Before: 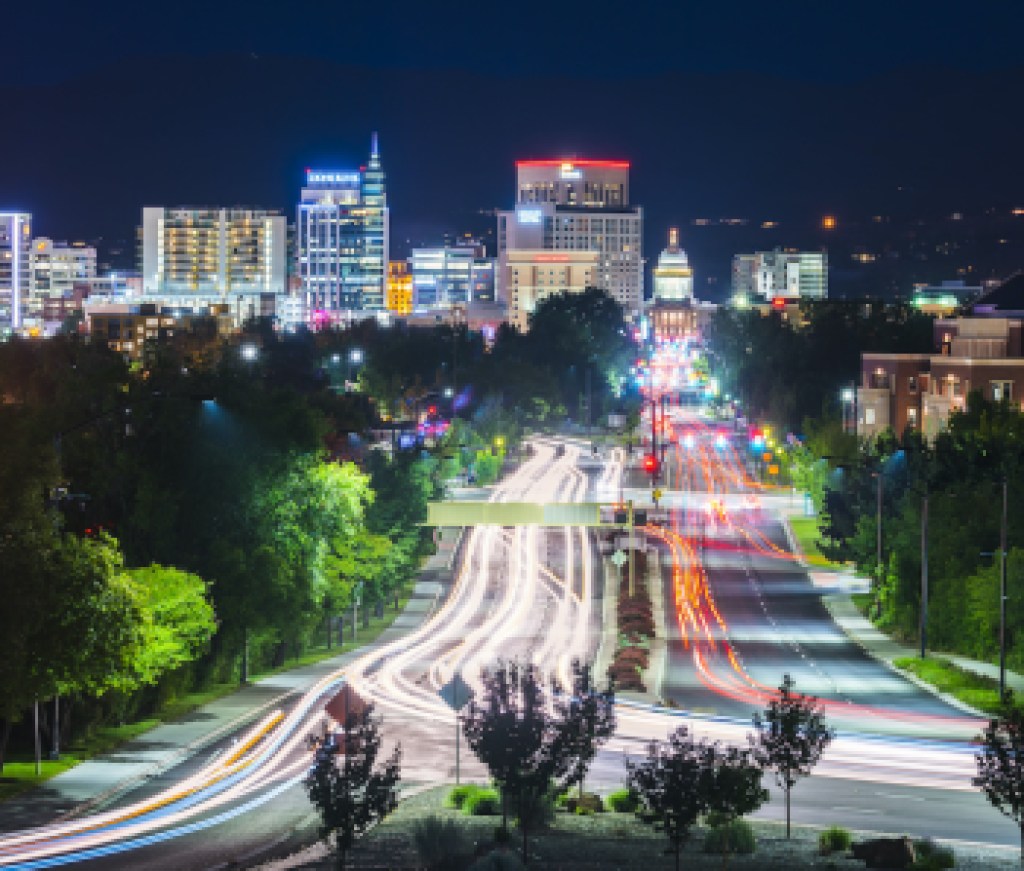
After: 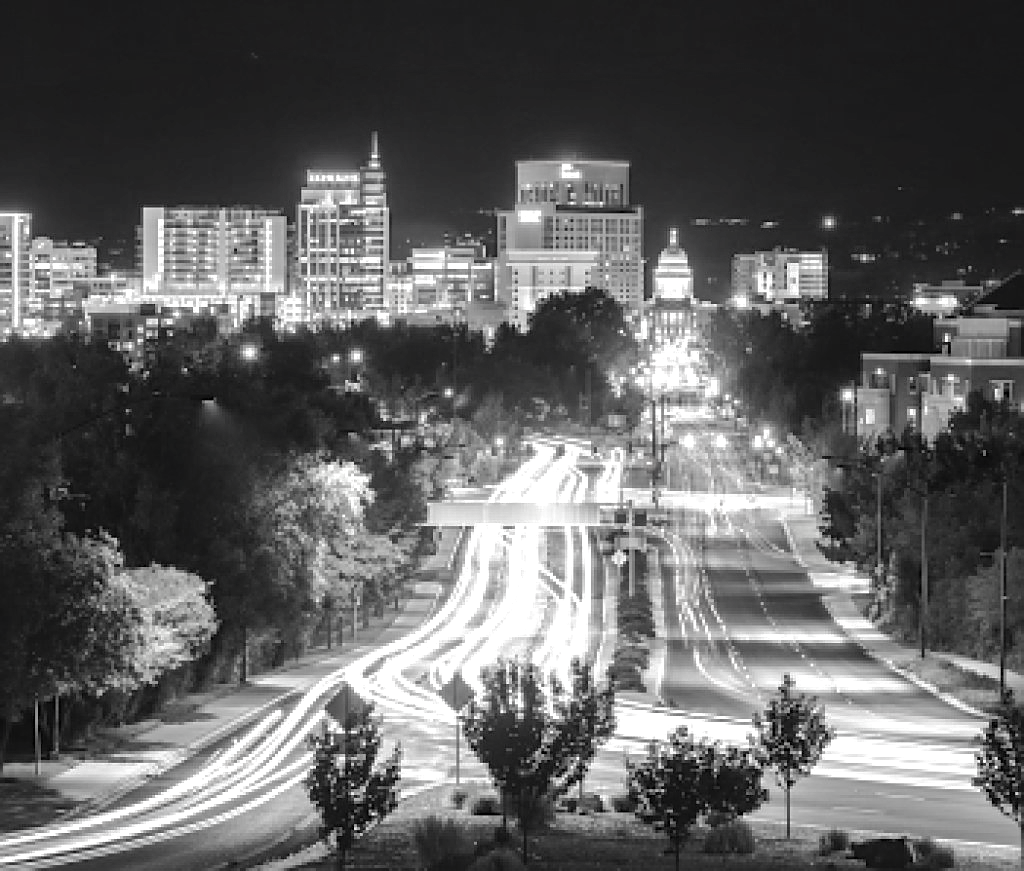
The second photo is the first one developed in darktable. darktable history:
contrast brightness saturation: saturation -0.993
color balance rgb: shadows lift › luminance -28.367%, shadows lift › chroma 14.902%, shadows lift › hue 271.24°, power › hue 329.72°, linear chroma grading › global chroma 14.701%, perceptual saturation grading › global saturation 0.4%, perceptual saturation grading › highlights -15.824%, perceptual saturation grading › shadows 26.074%, contrast -9.532%
shadows and highlights: on, module defaults
sharpen: on, module defaults
tone equalizer: -8 EV -0.789 EV, -7 EV -0.704 EV, -6 EV -0.562 EV, -5 EV -0.403 EV, -3 EV 0.402 EV, -2 EV 0.6 EV, -1 EV 0.676 EV, +0 EV 0.773 EV, mask exposure compensation -0.495 EV
